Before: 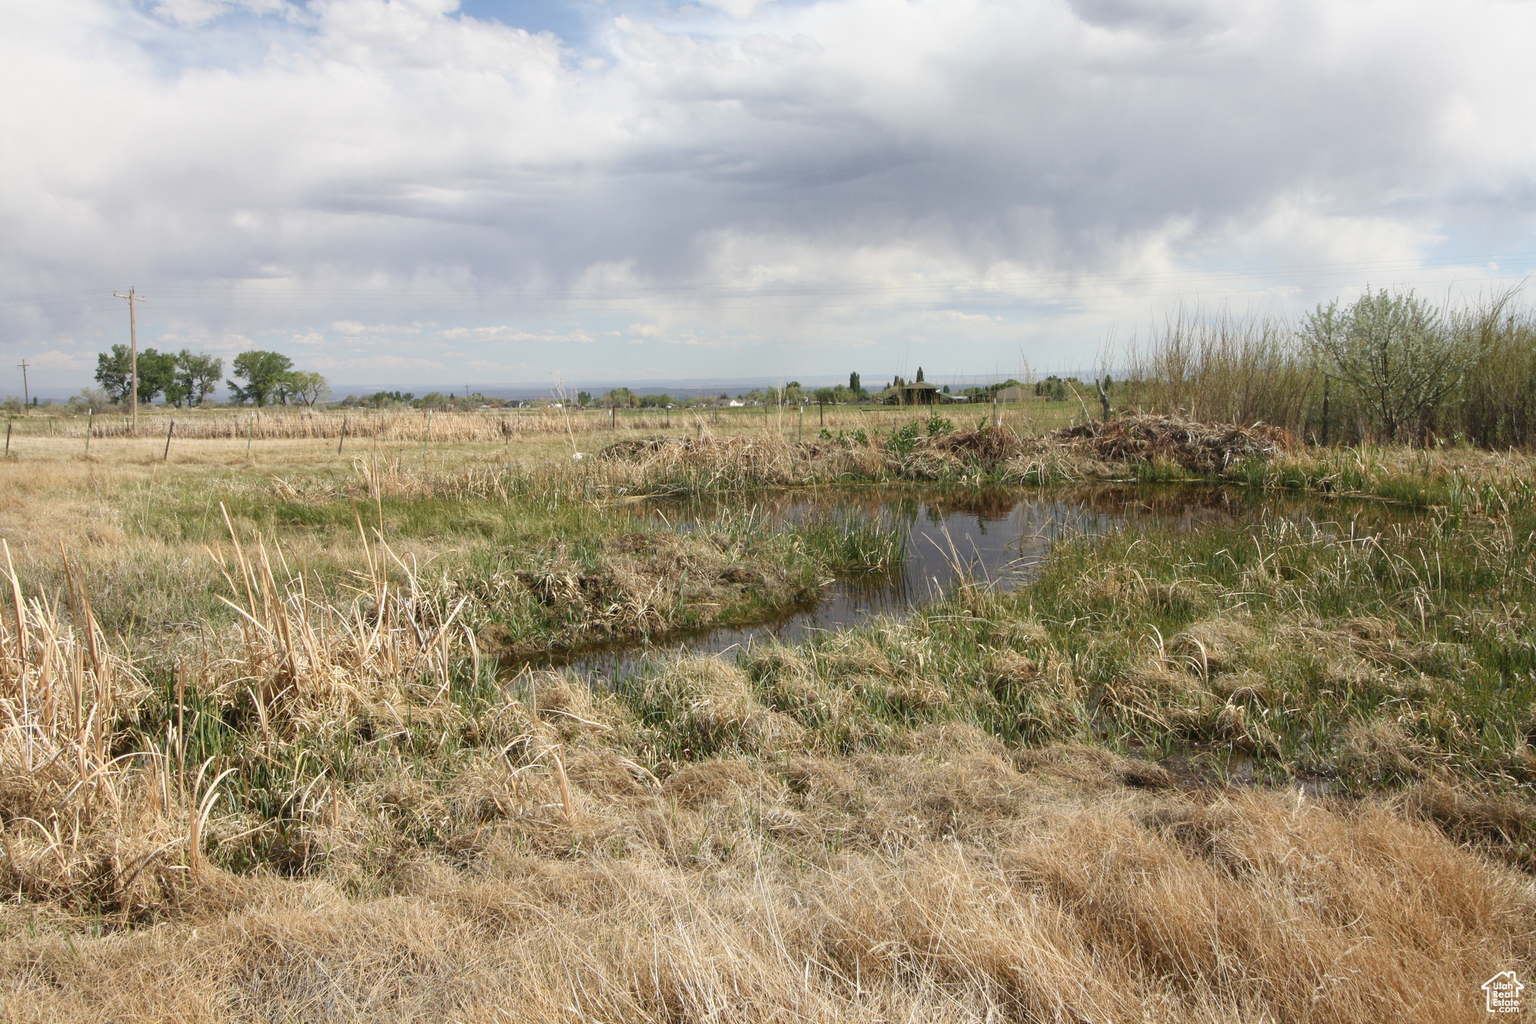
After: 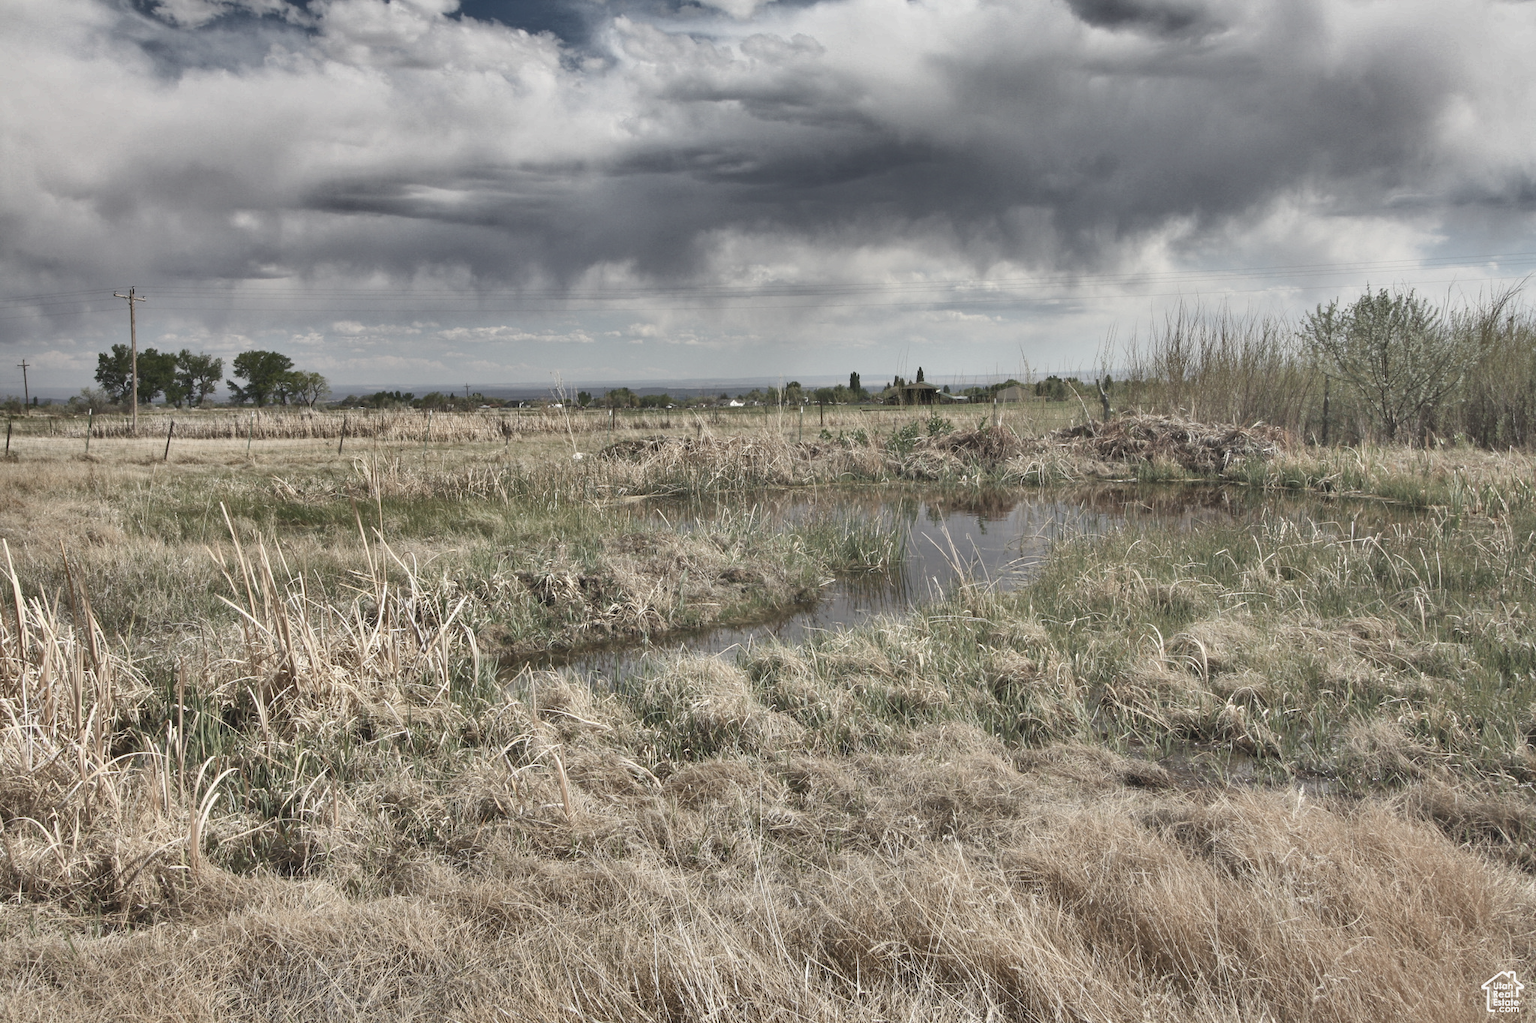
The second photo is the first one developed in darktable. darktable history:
contrast brightness saturation: brightness 0.186, saturation -0.498
shadows and highlights: shadows 20.84, highlights -81.76, soften with gaussian
